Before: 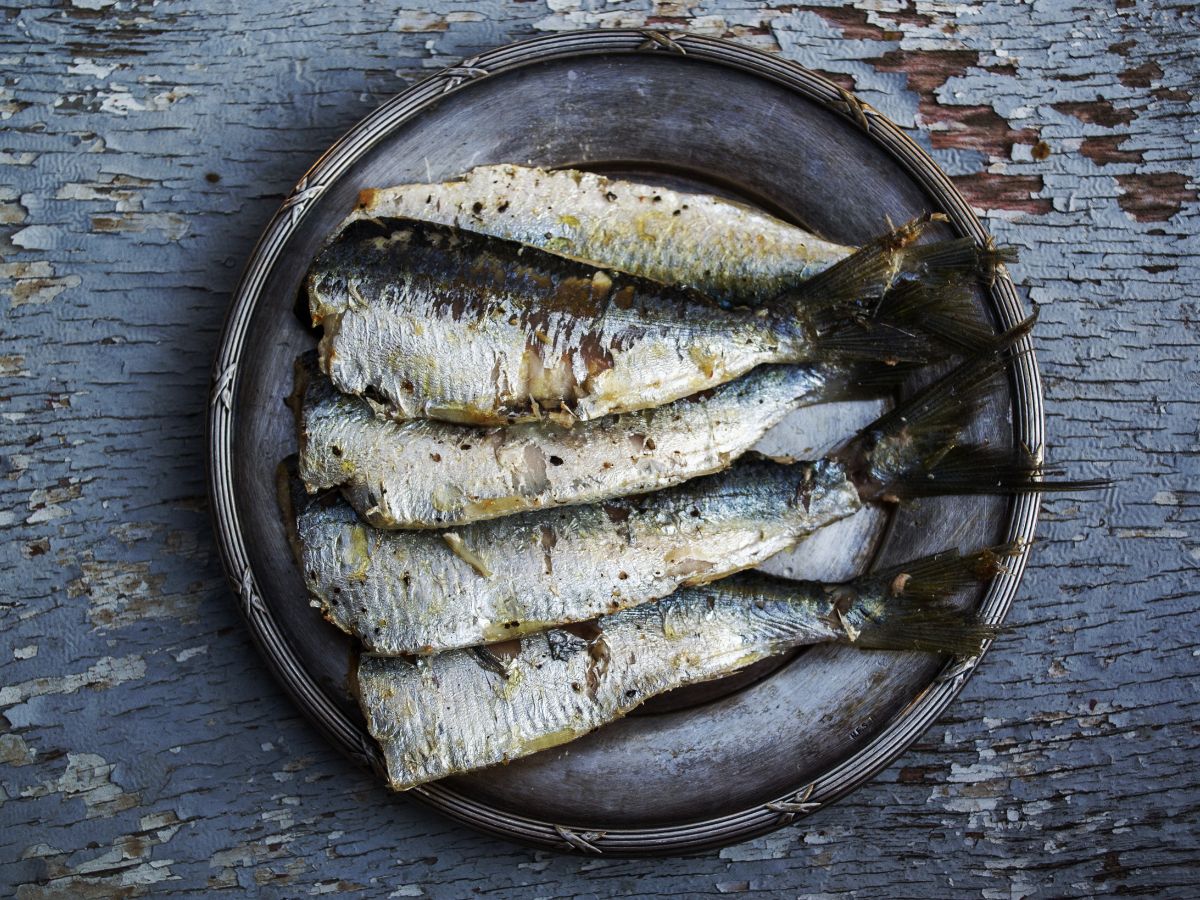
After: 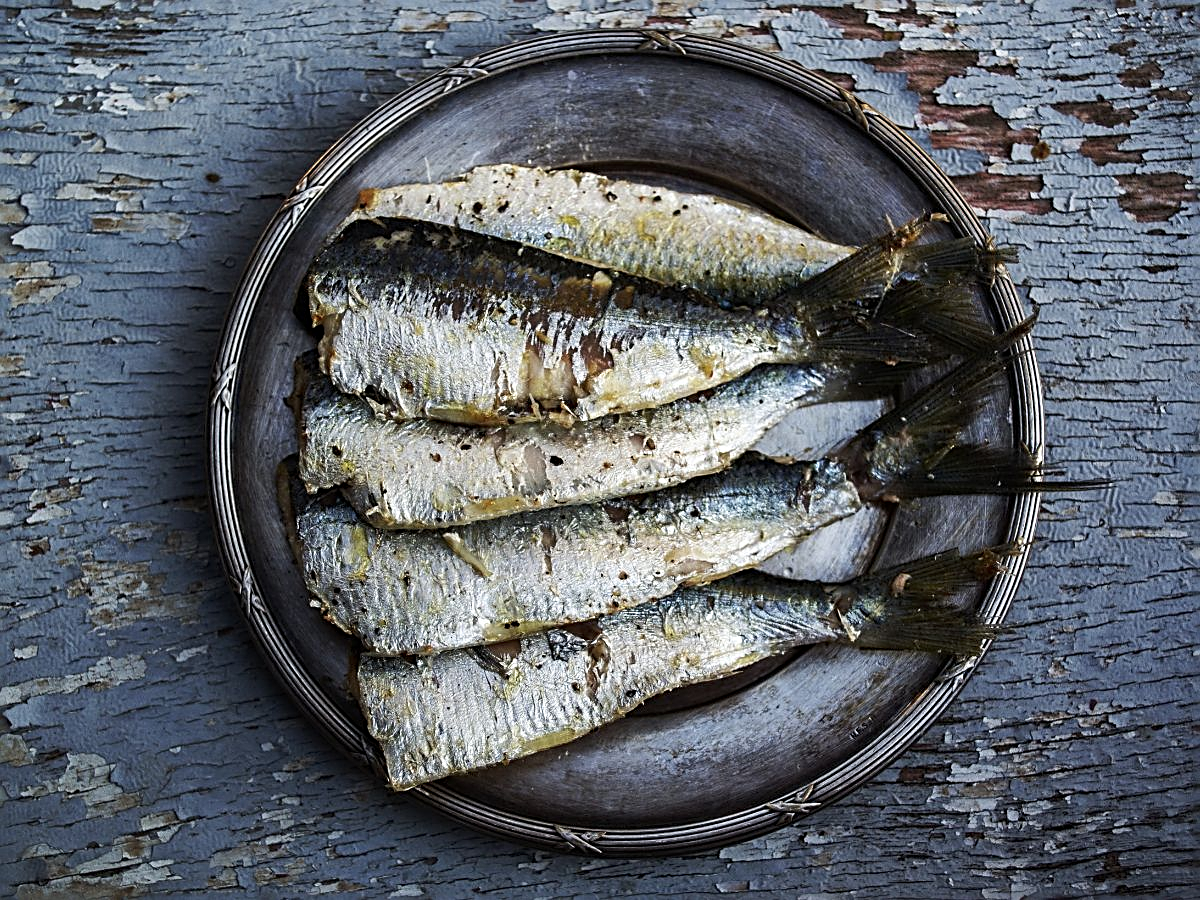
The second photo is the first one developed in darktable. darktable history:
sharpen: radius 2.584, amount 0.688
contrast equalizer: y [[0.5 ×6], [0.5 ×6], [0.5, 0.5, 0.501, 0.545, 0.707, 0.863], [0 ×6], [0 ×6]]
